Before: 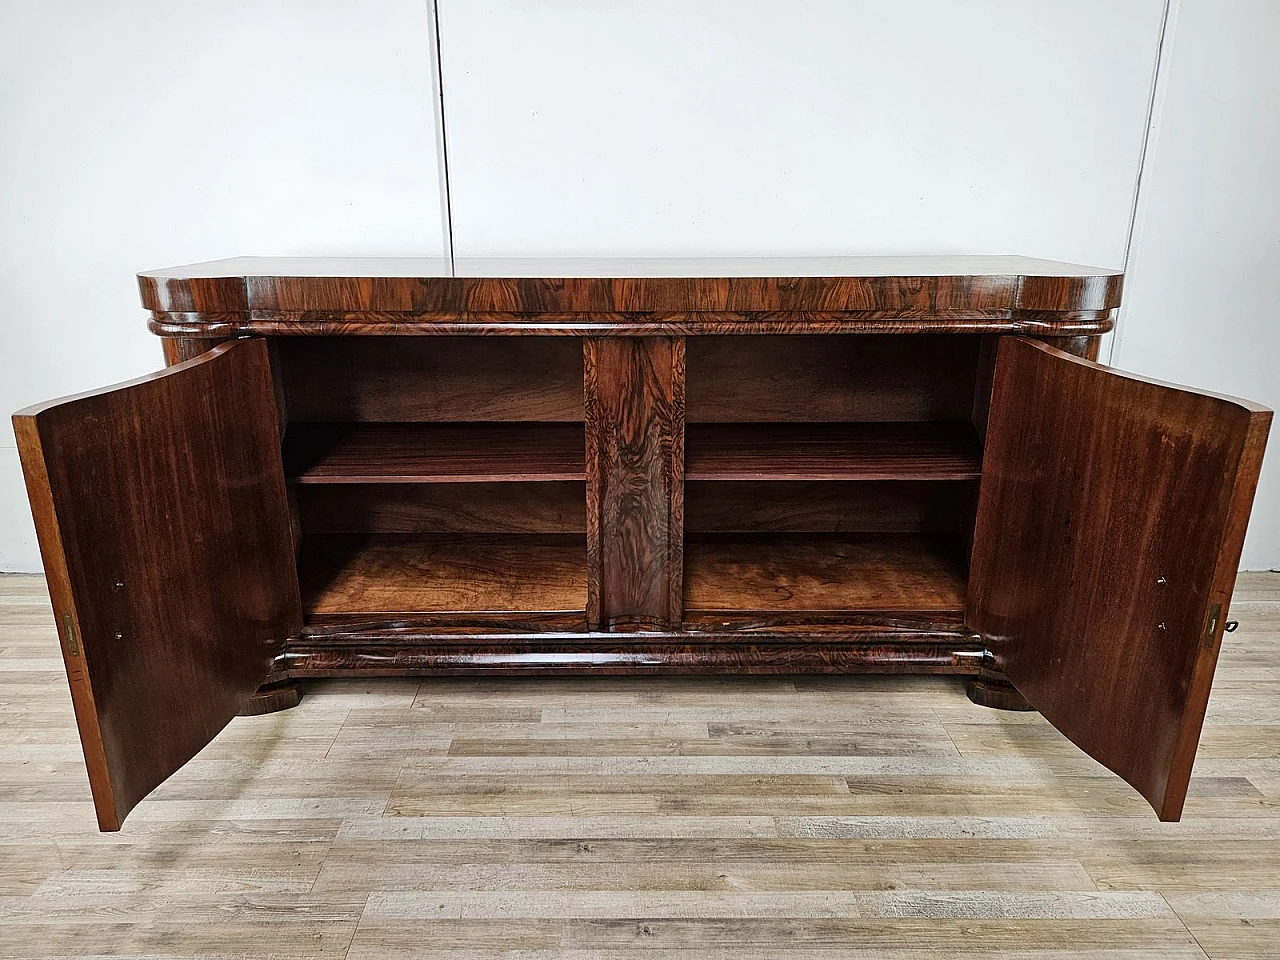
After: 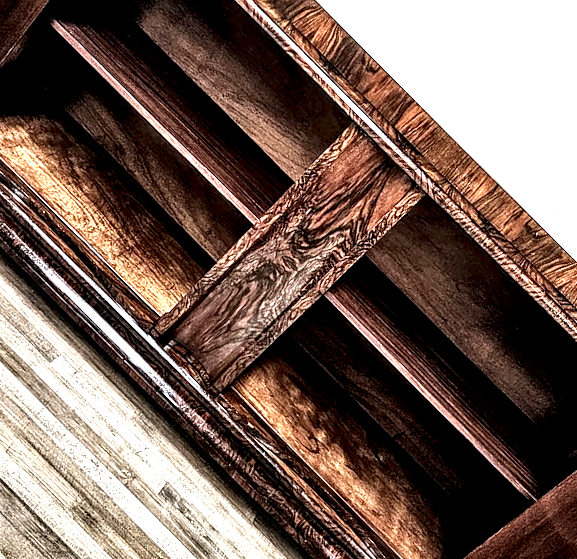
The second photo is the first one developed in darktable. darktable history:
local contrast: highlights 112%, shadows 40%, detail 293%
levels: black 3.89%, levels [0, 0.43, 0.859]
crop and rotate: angle -45.19°, top 16.176%, right 0.817%, bottom 11.711%
